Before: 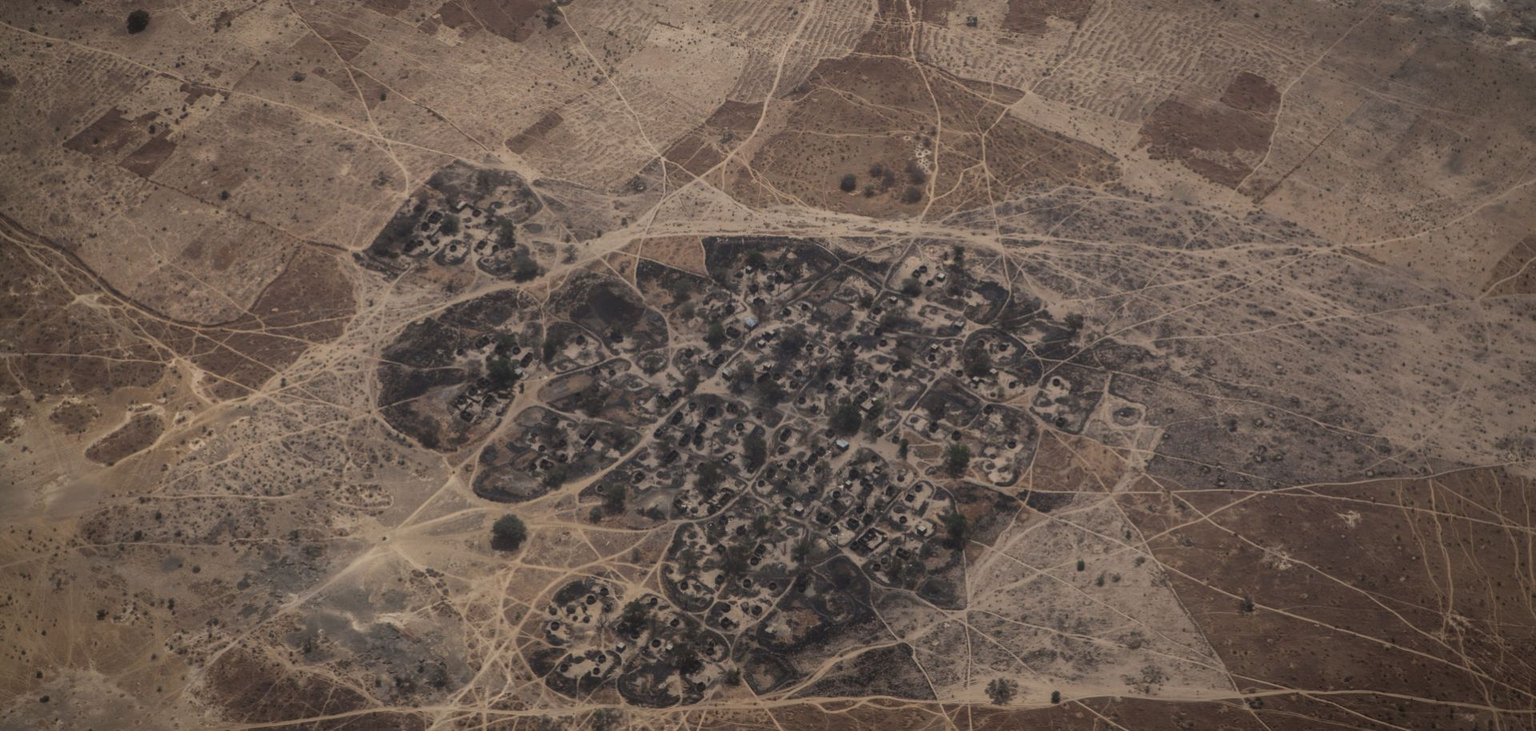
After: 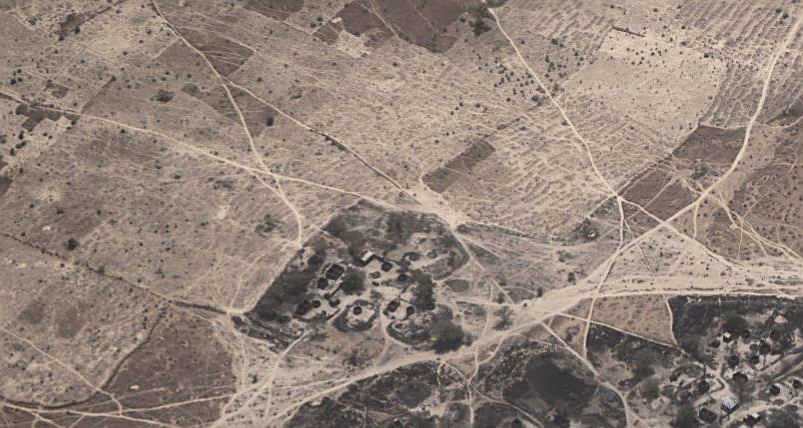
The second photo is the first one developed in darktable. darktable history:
contrast brightness saturation: contrast 0.1, saturation -0.366
exposure: black level correction 0, exposure 0.699 EV, compensate highlight preservation false
crop and rotate: left 10.913%, top 0.08%, right 47.242%, bottom 52.998%
sharpen: on, module defaults
